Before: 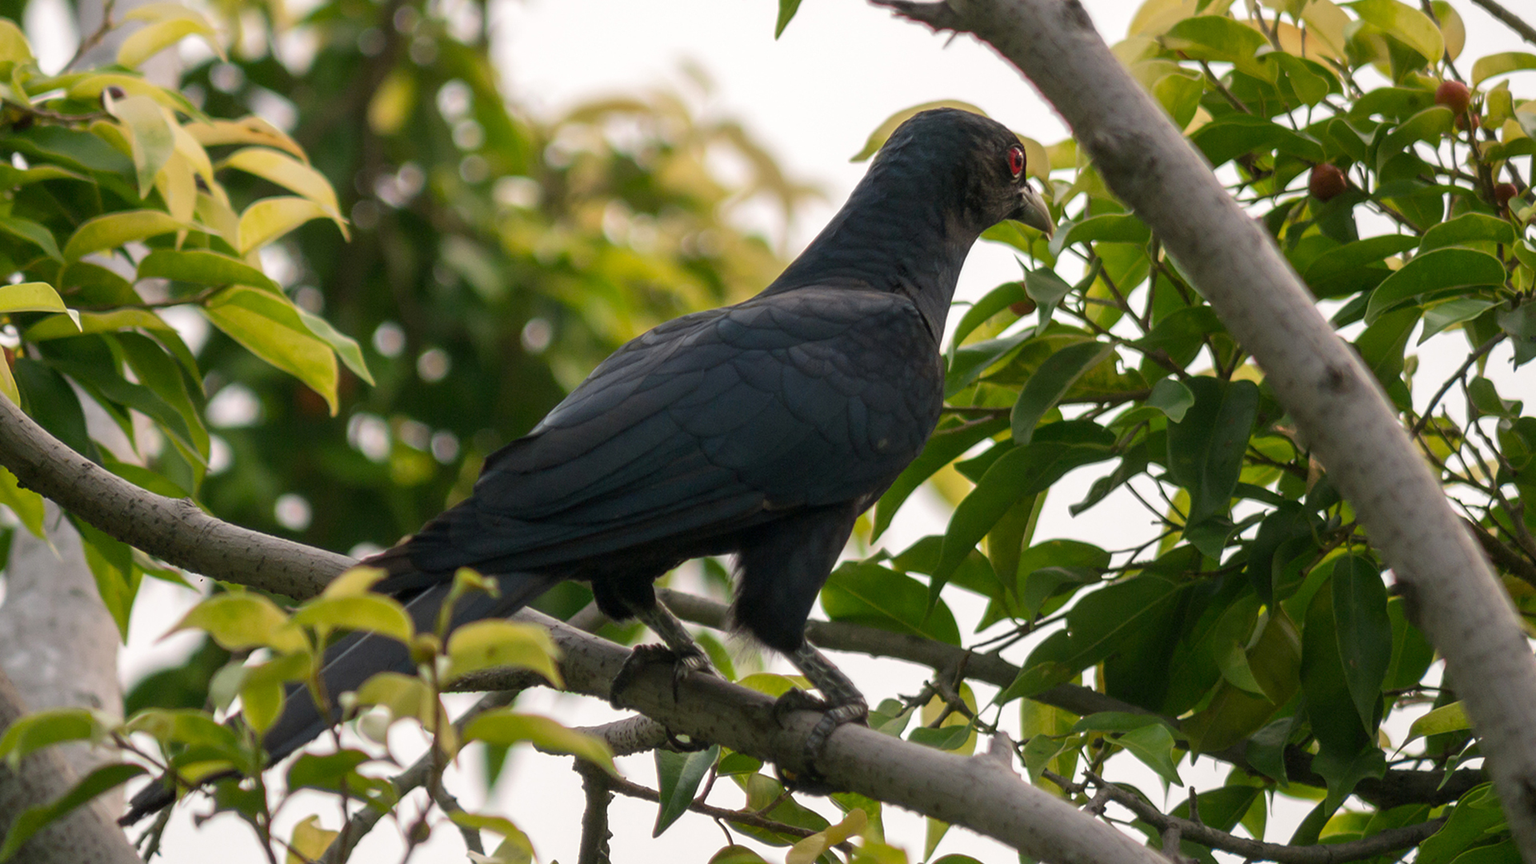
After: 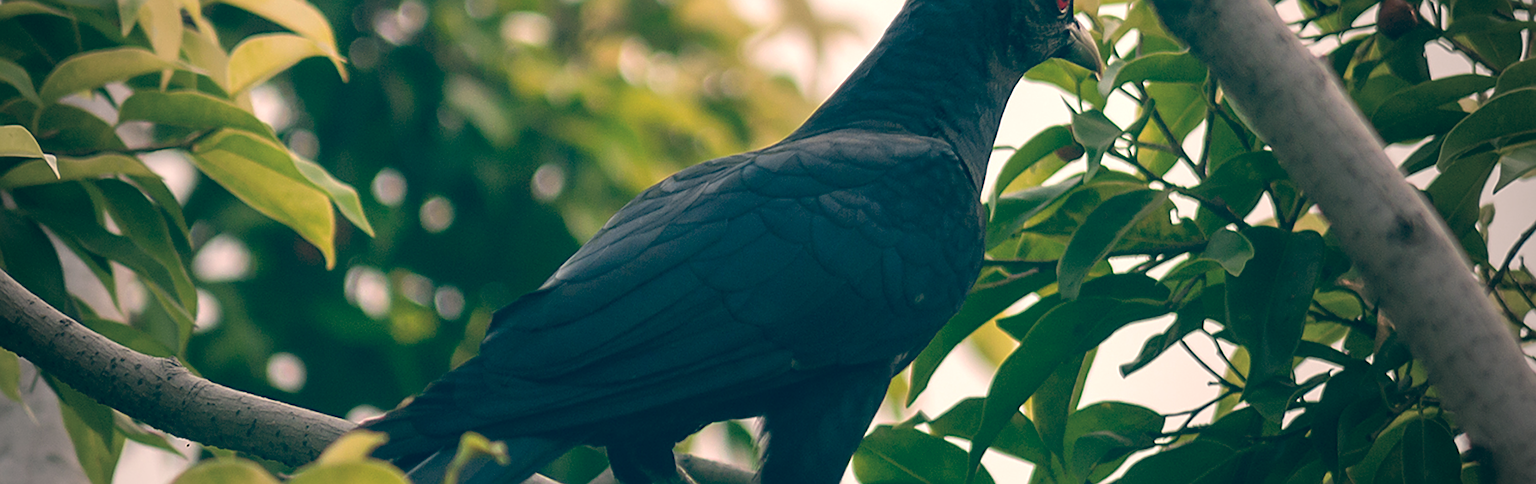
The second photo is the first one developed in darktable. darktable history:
crop: left 1.744%, top 19.225%, right 5.069%, bottom 28.357%
vignetting: fall-off start 72.14%, fall-off radius 108.07%, brightness -0.713, saturation -0.488, center (-0.054, -0.359), width/height ratio 0.729
sharpen: amount 0.55
color balance: lift [1.006, 0.985, 1.002, 1.015], gamma [1, 0.953, 1.008, 1.047], gain [1.076, 1.13, 1.004, 0.87]
